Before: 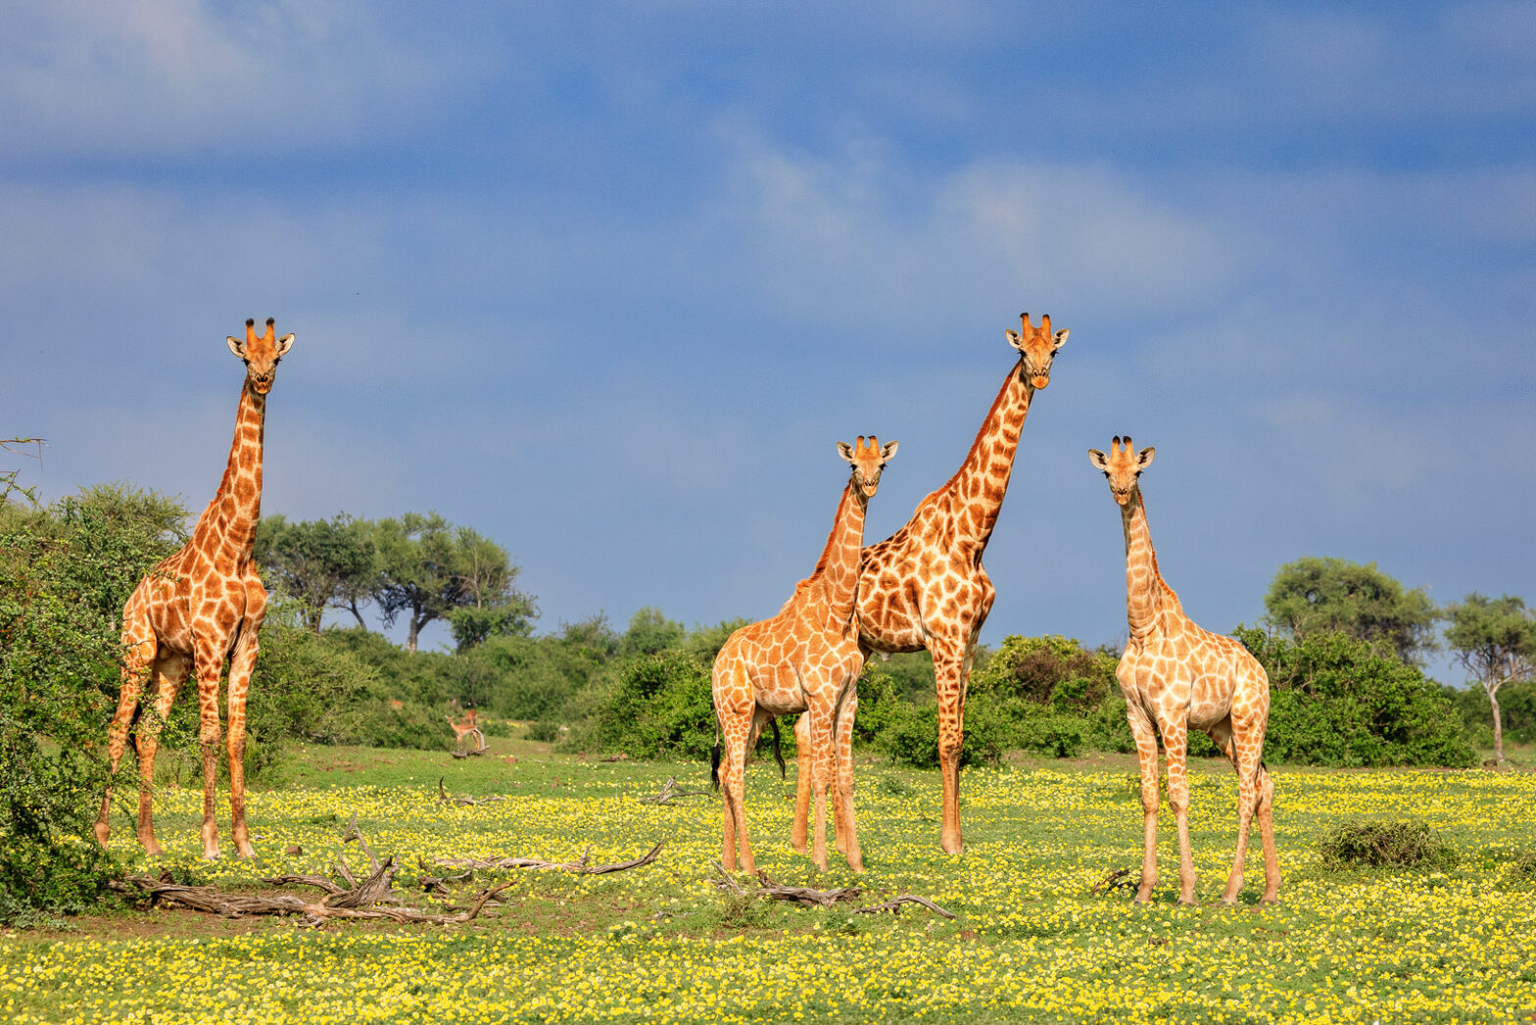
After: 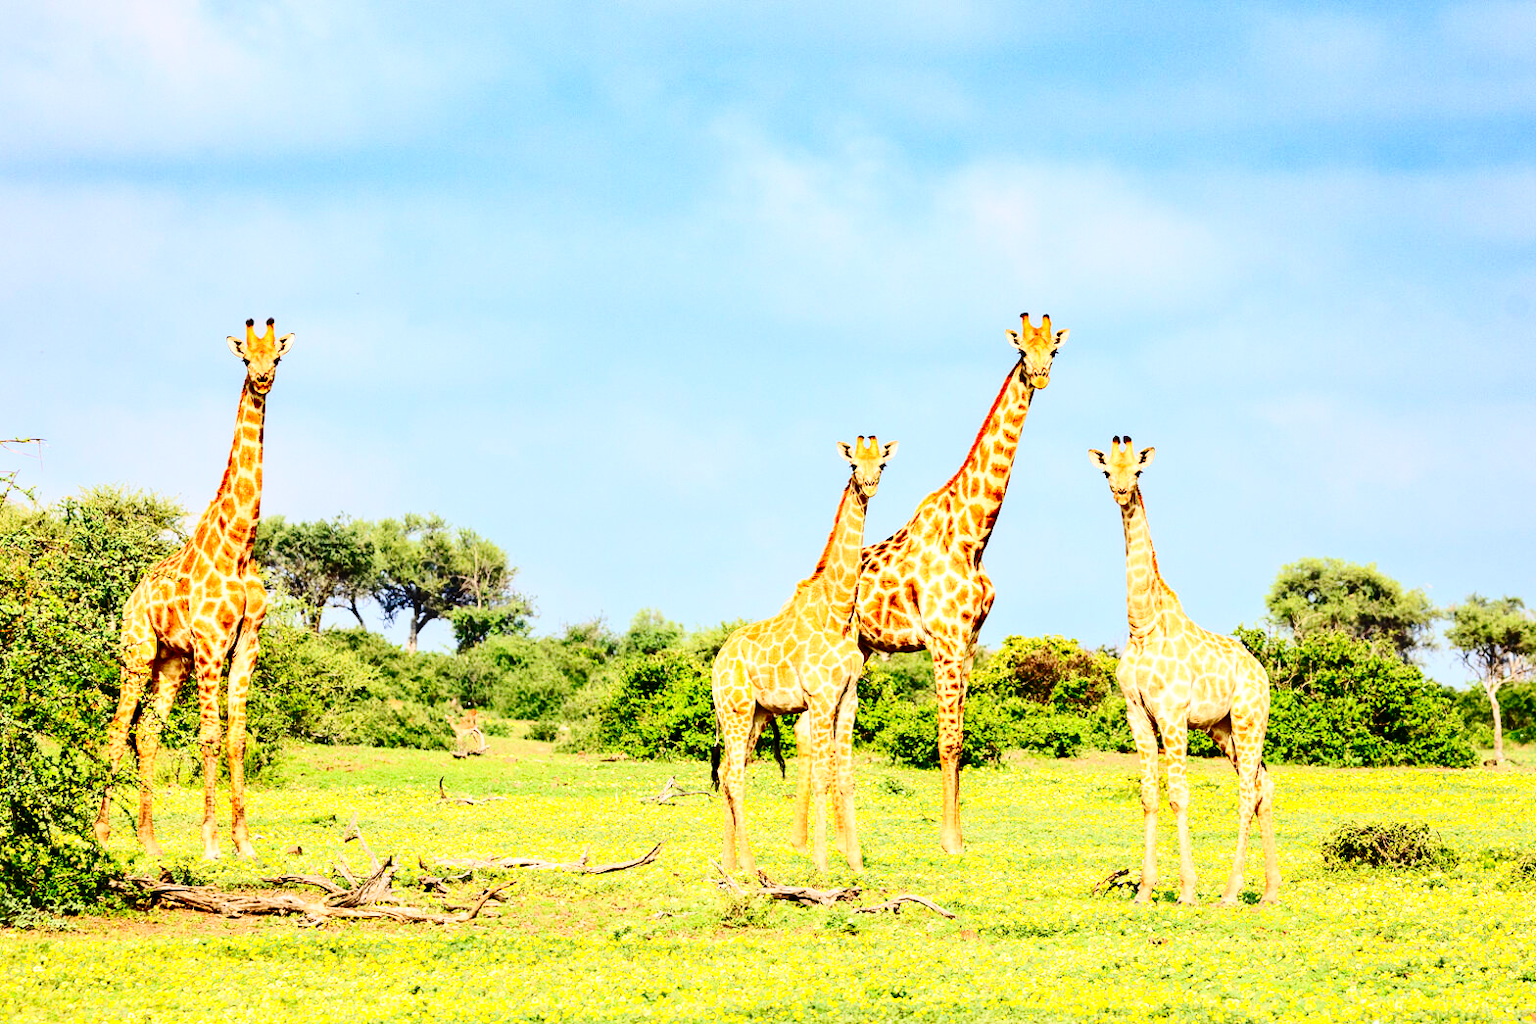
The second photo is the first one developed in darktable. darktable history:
contrast brightness saturation: contrast 0.398, brightness 0.055, saturation 0.262
base curve: curves: ch0 [(0, 0) (0.028, 0.03) (0.121, 0.232) (0.46, 0.748) (0.859, 0.968) (1, 1)], preserve colors none
